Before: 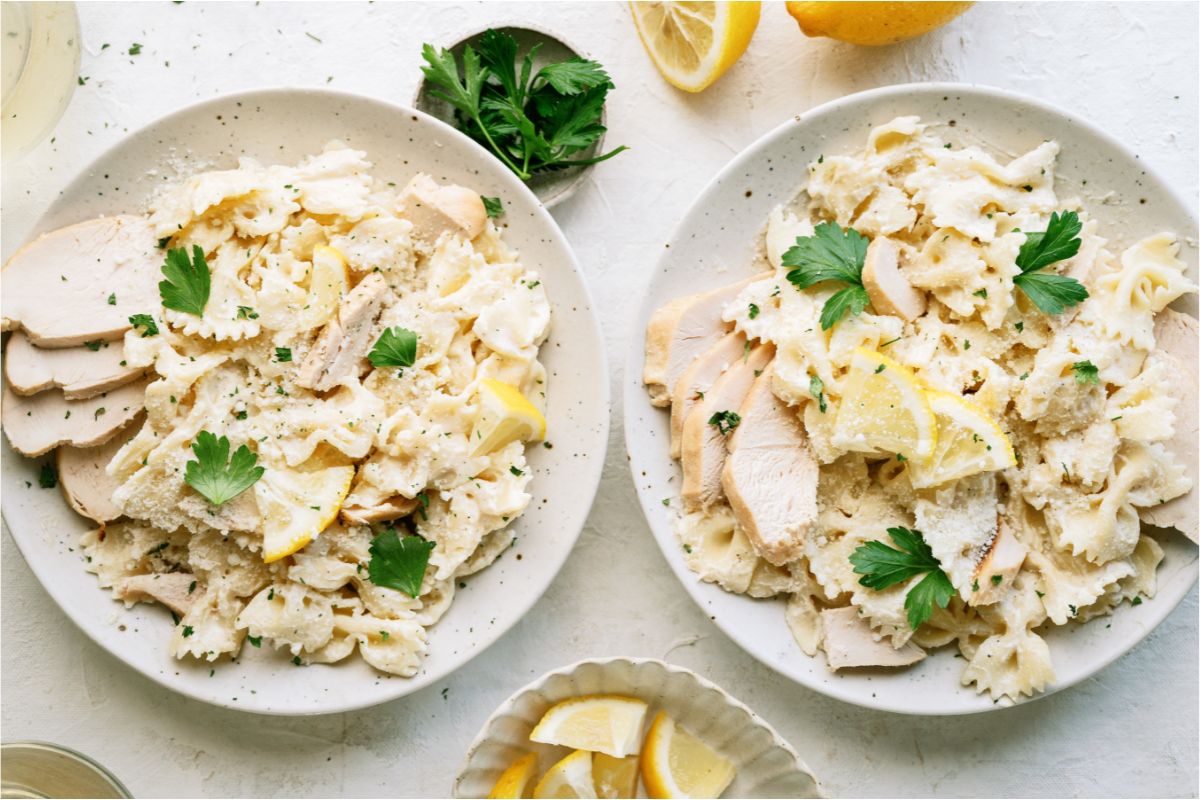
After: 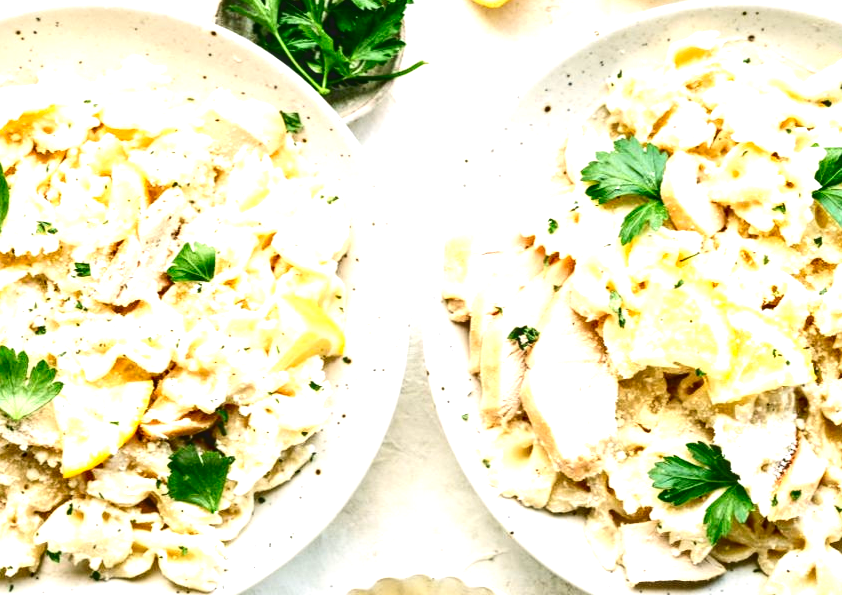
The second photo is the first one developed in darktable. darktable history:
crop and rotate: left 16.796%, top 10.807%, right 12.969%, bottom 14.737%
exposure: black level correction 0, exposure 1.001 EV, compensate exposure bias true, compensate highlight preservation false
local contrast: on, module defaults
contrast brightness saturation: contrast 0.237, brightness -0.226, saturation 0.139
